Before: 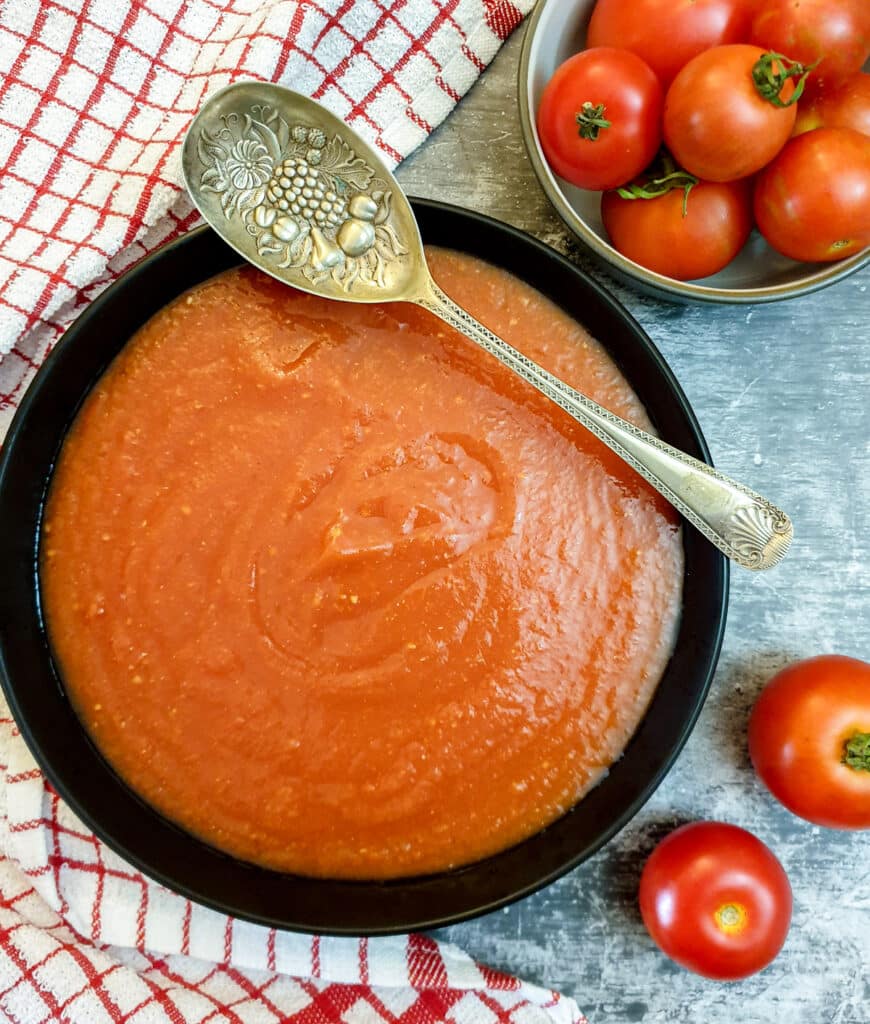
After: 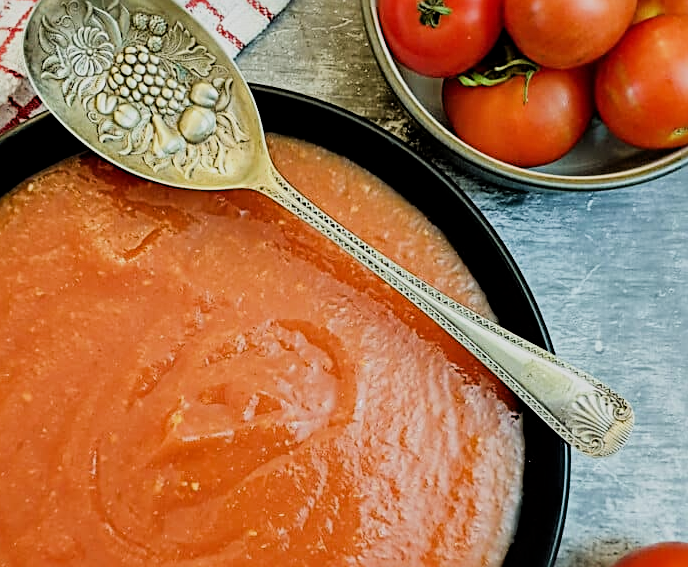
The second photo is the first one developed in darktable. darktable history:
filmic rgb: middle gray luminance 29.08%, black relative exposure -10.36 EV, white relative exposure 5.48 EV, threshold 3.04 EV, target black luminance 0%, hardness 3.96, latitude 1.21%, contrast 1.129, highlights saturation mix 5.77%, shadows ↔ highlights balance 14.74%, enable highlight reconstruction true
shadows and highlights: soften with gaussian
crop: left 18.307%, top 11.079%, right 2.572%, bottom 33.5%
sharpen: radius 2.693, amount 0.67
